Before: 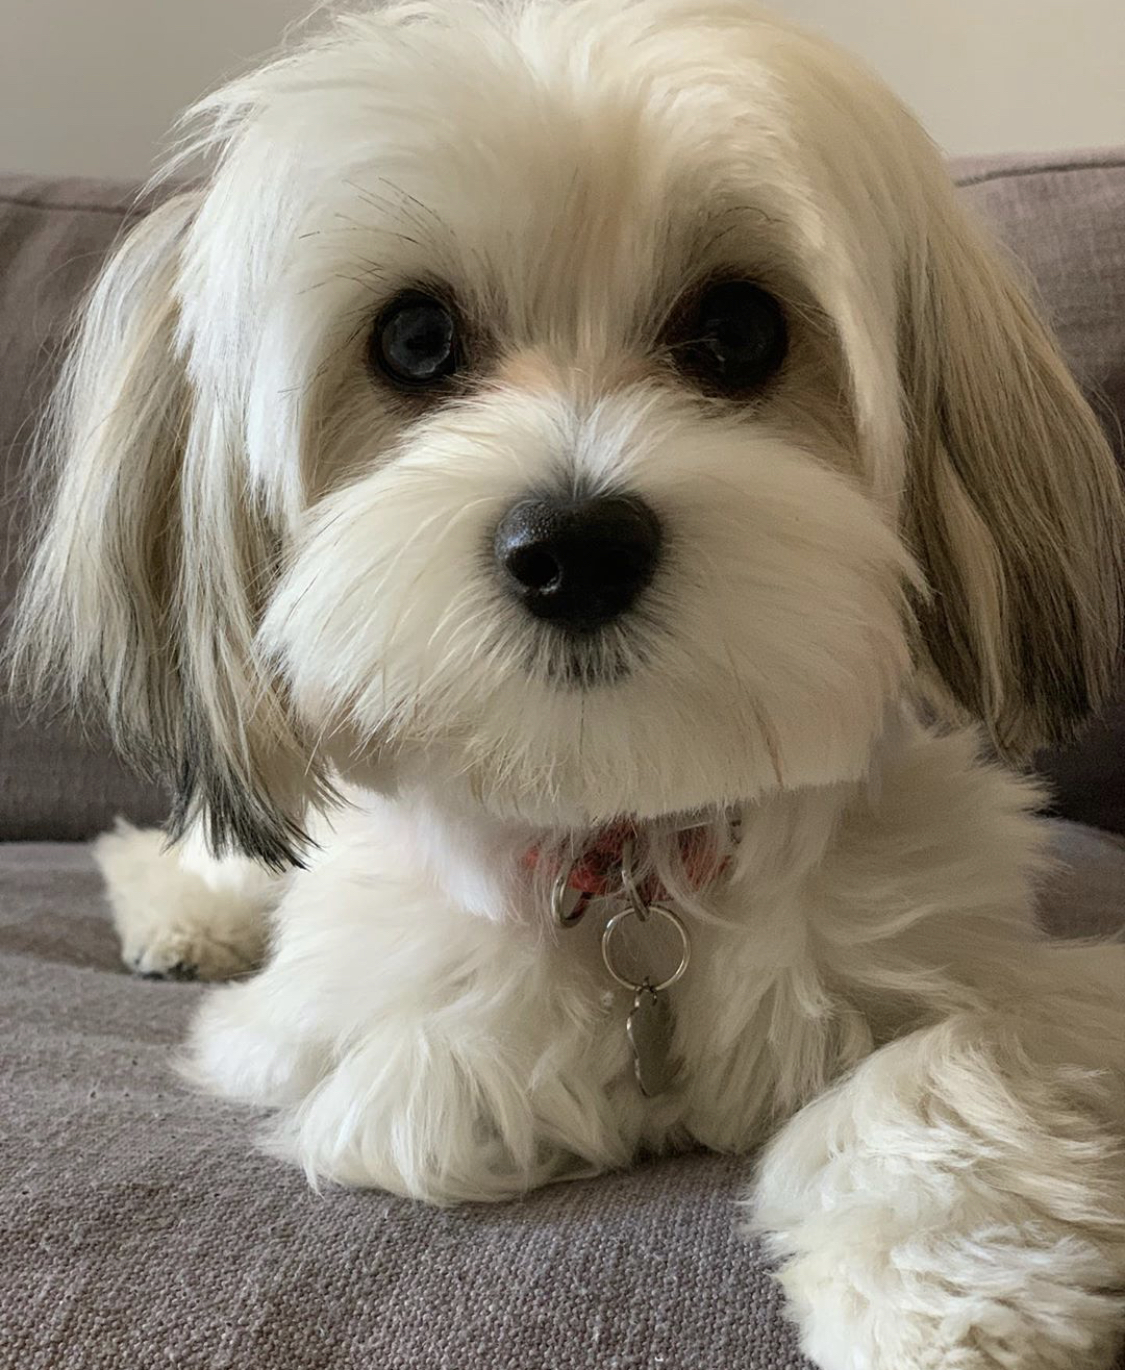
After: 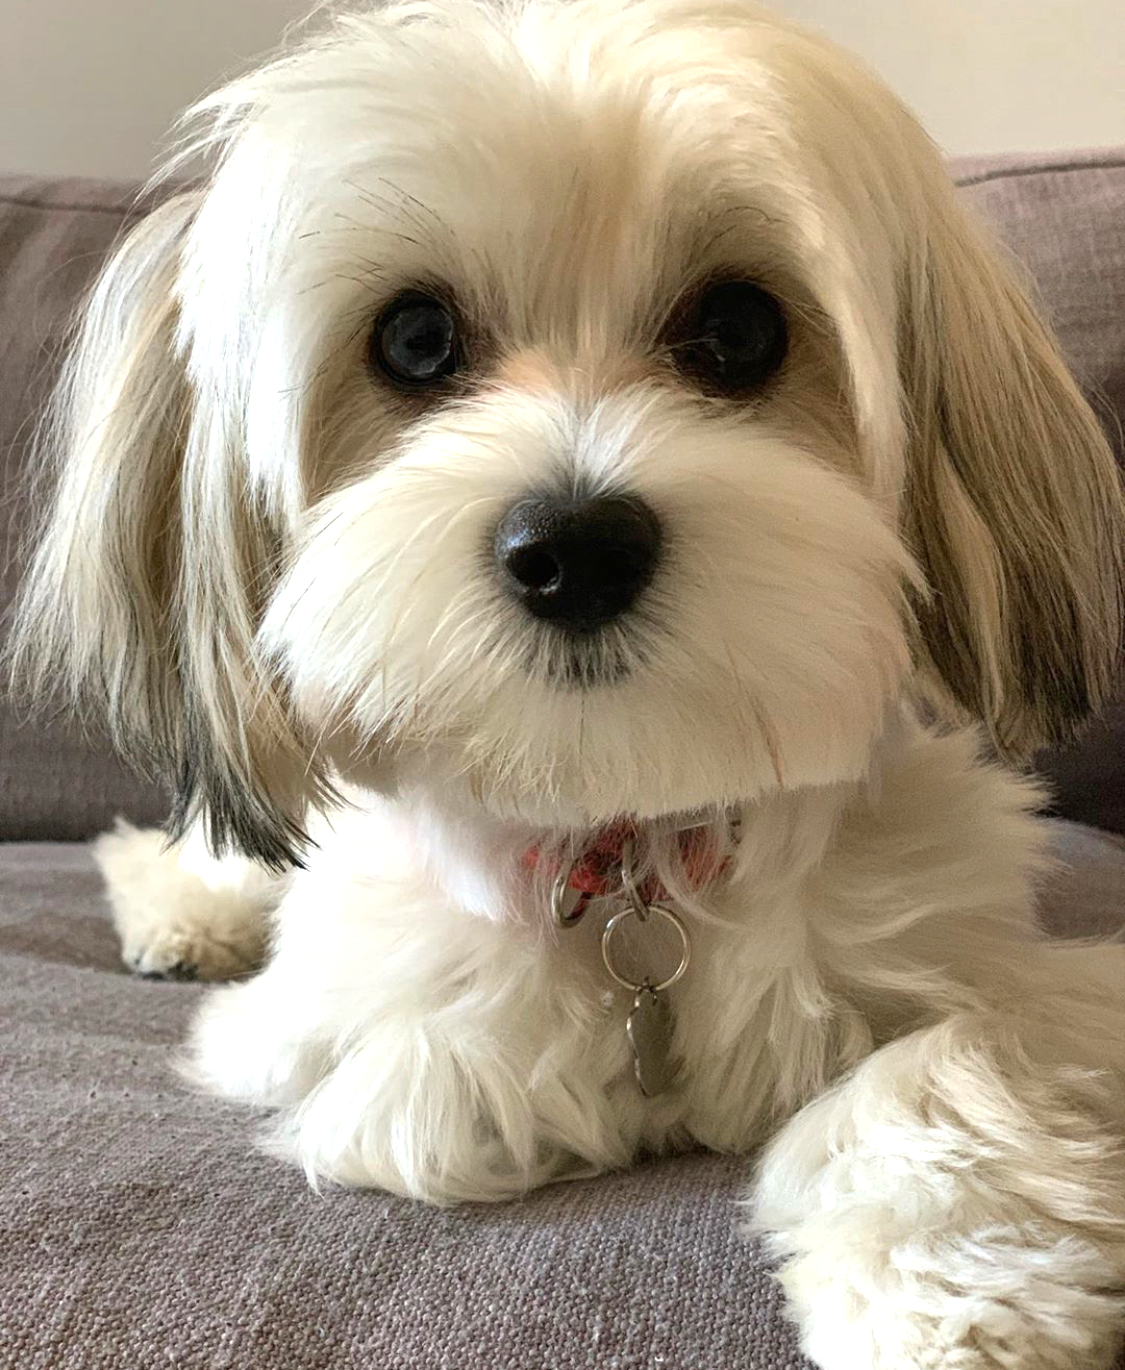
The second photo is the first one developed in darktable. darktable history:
exposure: exposure 0.507 EV, compensate highlight preservation false
shadows and highlights: shadows 35, highlights -35, soften with gaussian
